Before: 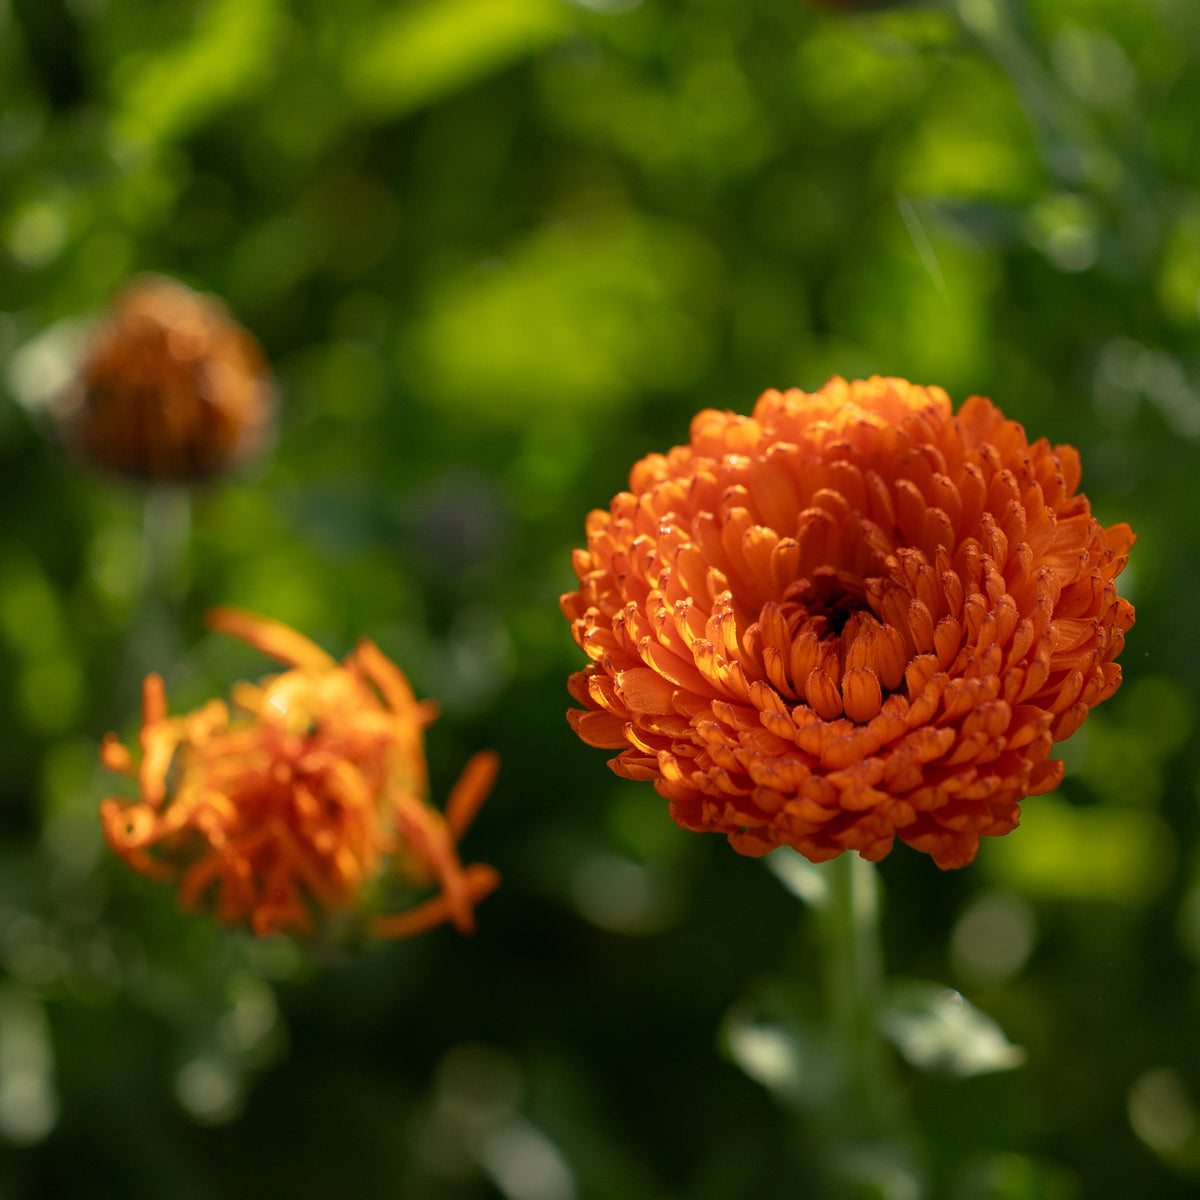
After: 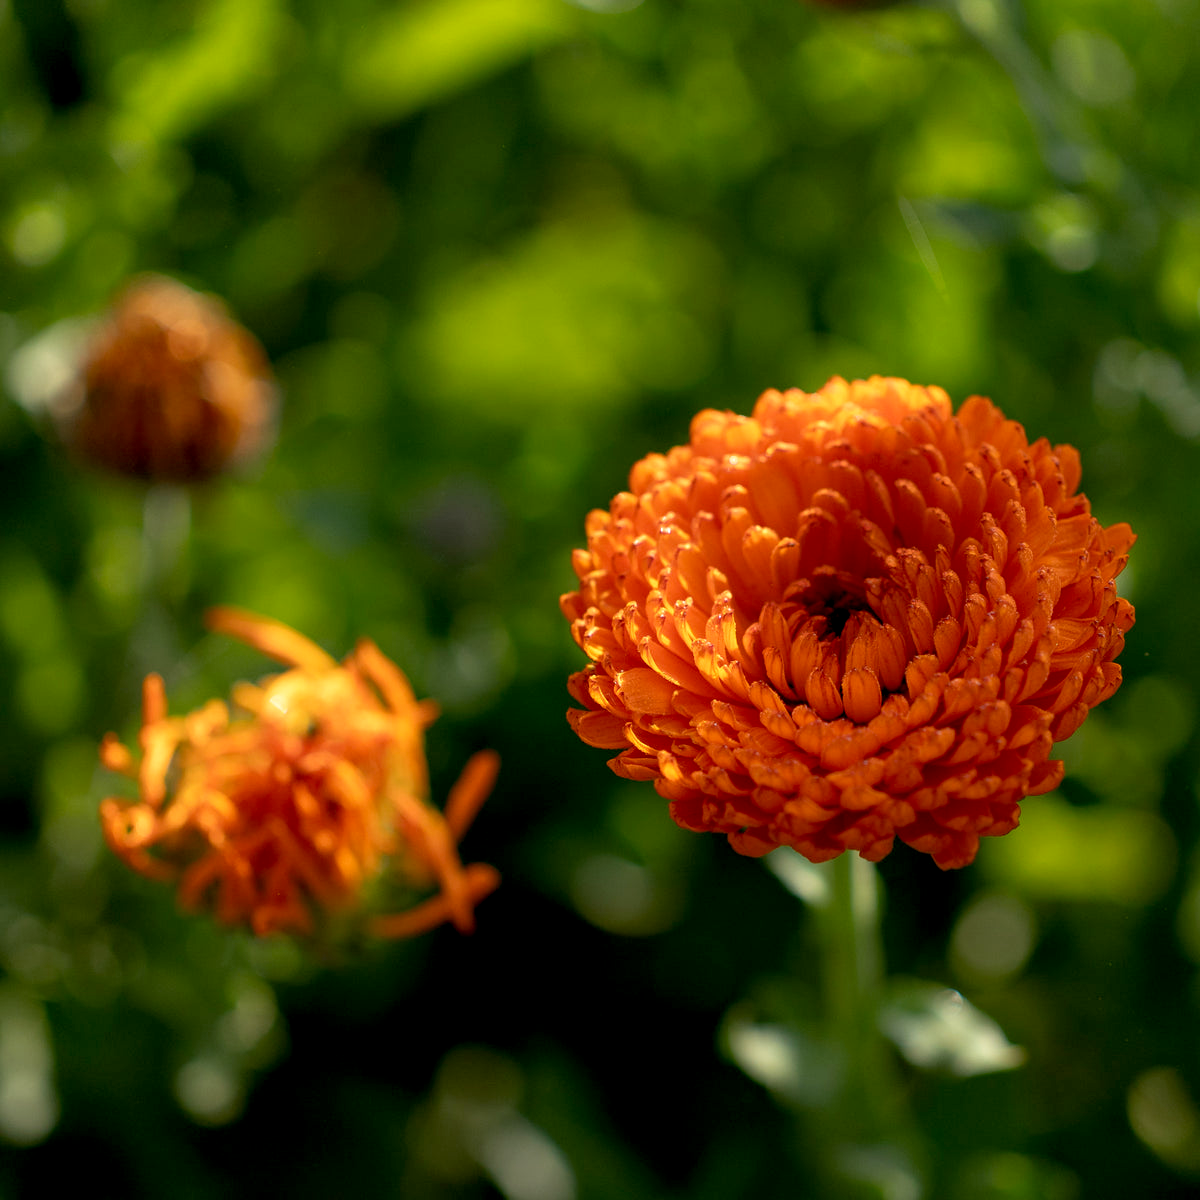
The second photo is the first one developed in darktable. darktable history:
exposure: black level correction 0.007, exposure 0.158 EV, compensate exposure bias true, compensate highlight preservation false
